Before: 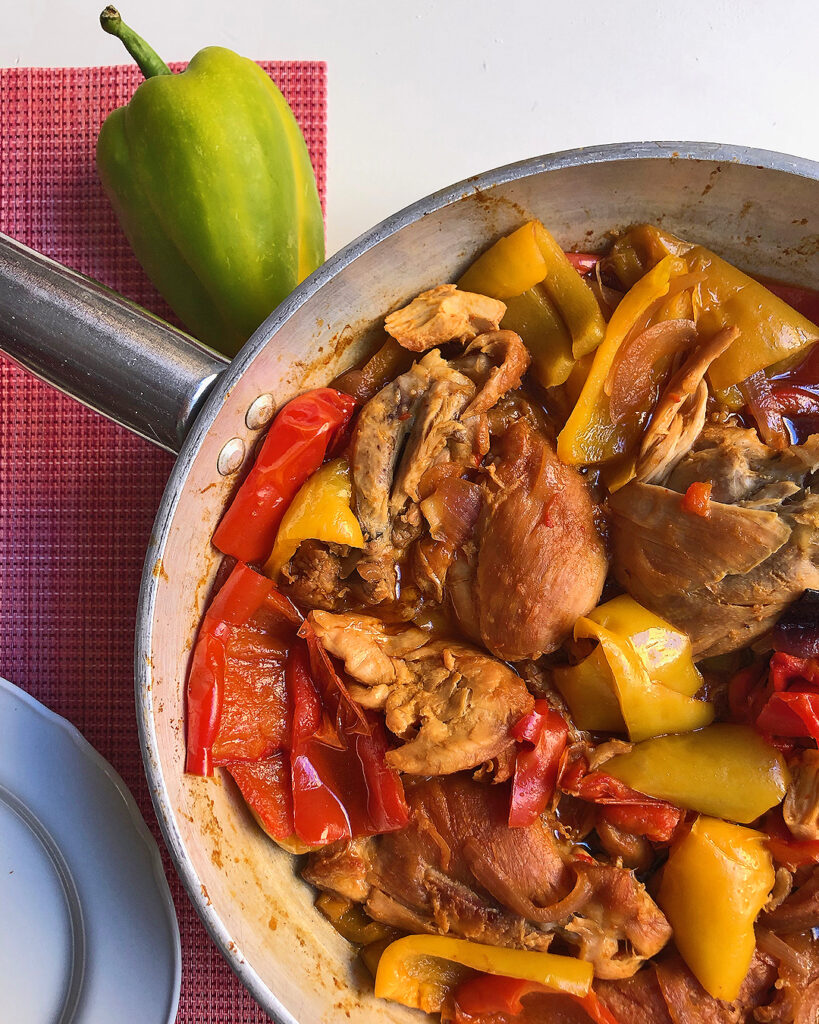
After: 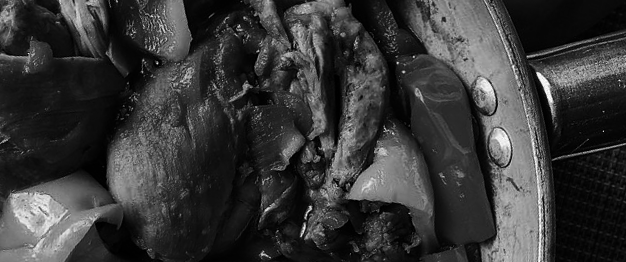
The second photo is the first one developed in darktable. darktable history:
contrast brightness saturation: contrast 0.09, brightness -0.59, saturation 0.17
monochrome: on, module defaults
crop and rotate: angle 16.12°, top 30.835%, bottom 35.653%
